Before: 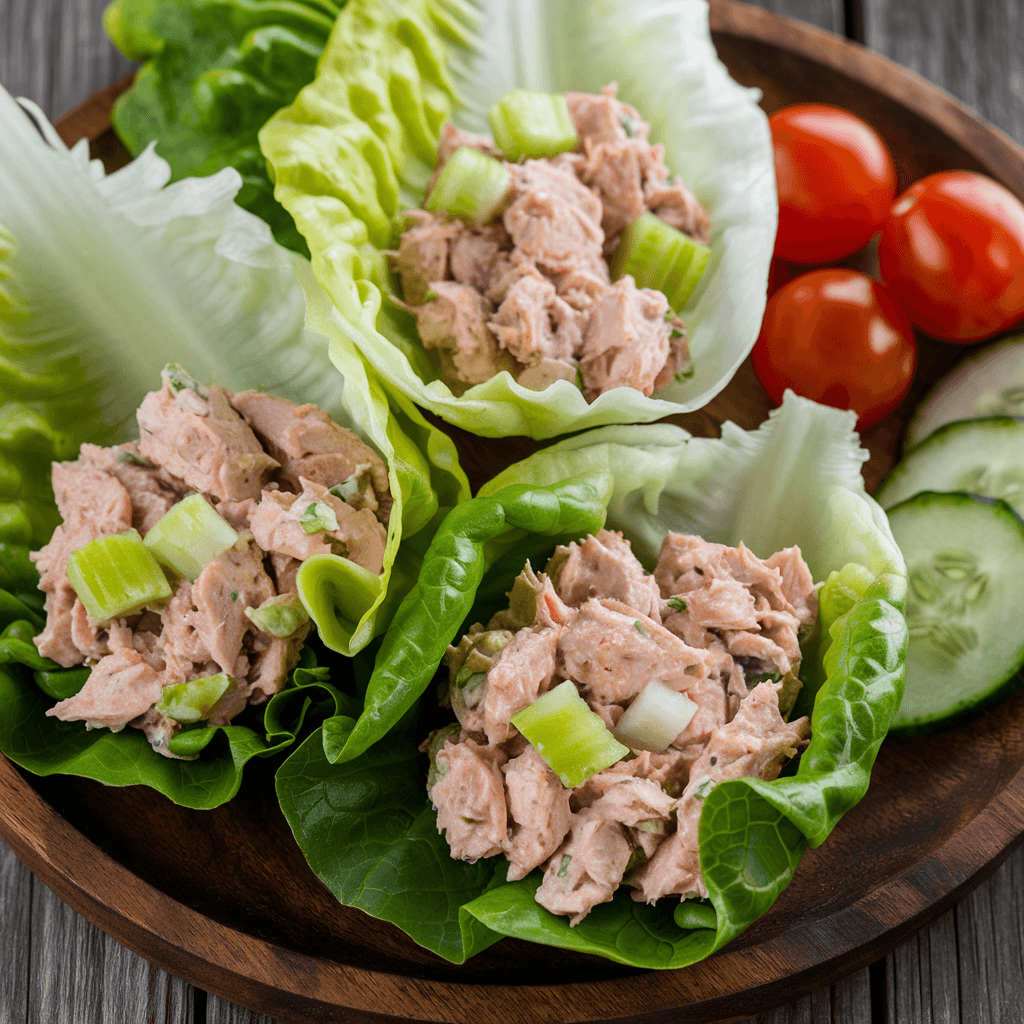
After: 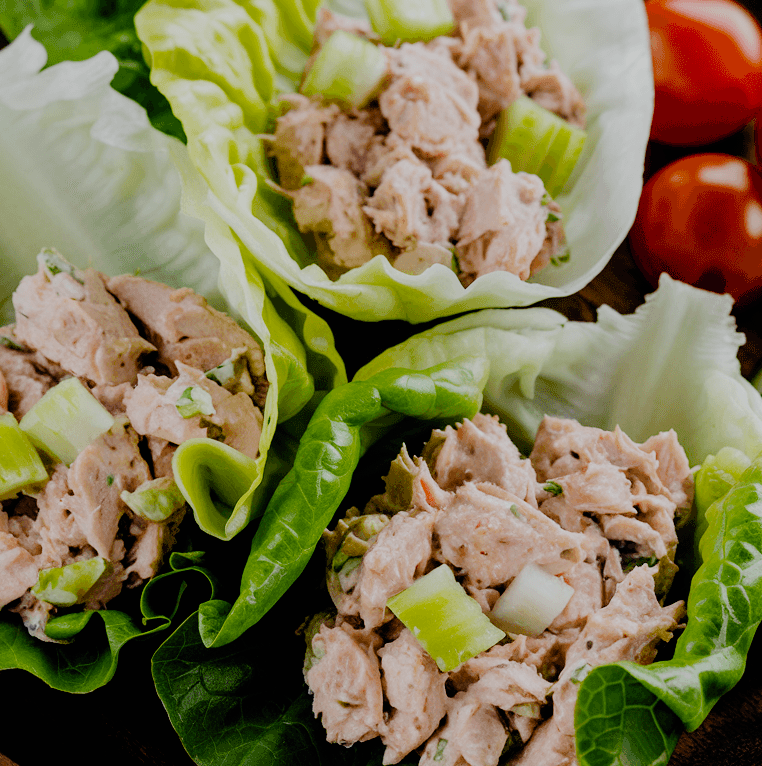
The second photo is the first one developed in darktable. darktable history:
crop and rotate: left 12.17%, top 11.34%, right 13.402%, bottom 13.762%
filmic rgb: black relative exposure -4.31 EV, white relative exposure 4.56 EV, hardness 2.37, contrast 1.057, add noise in highlights 0, preserve chrominance no, color science v3 (2019), use custom middle-gray values true, contrast in highlights soft
